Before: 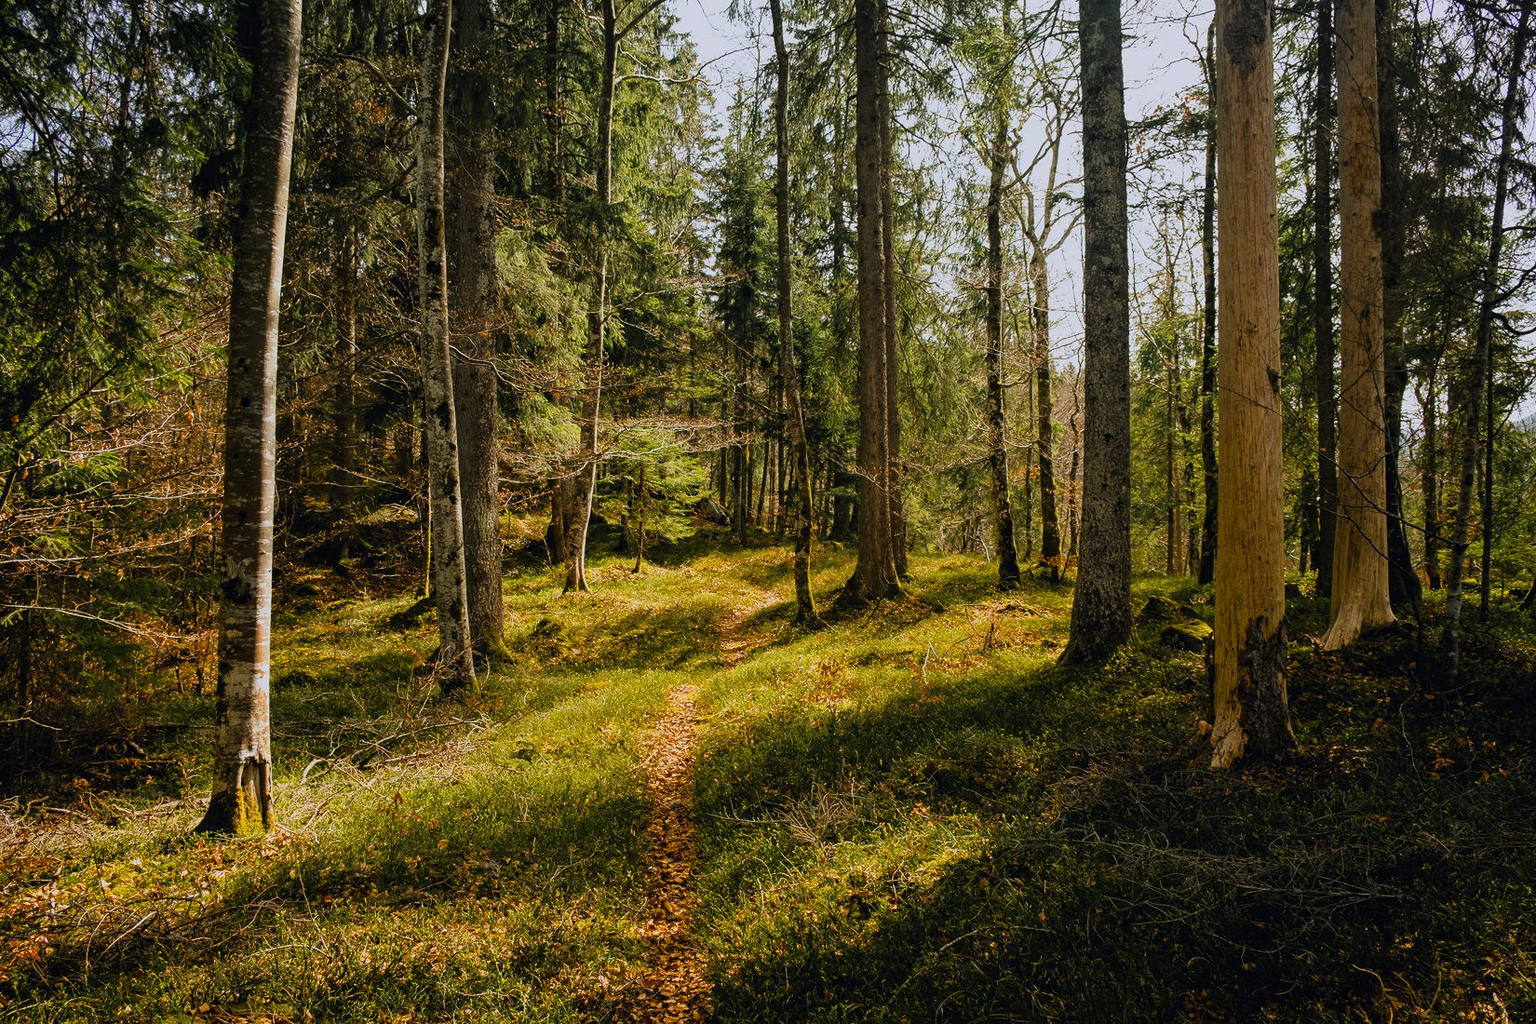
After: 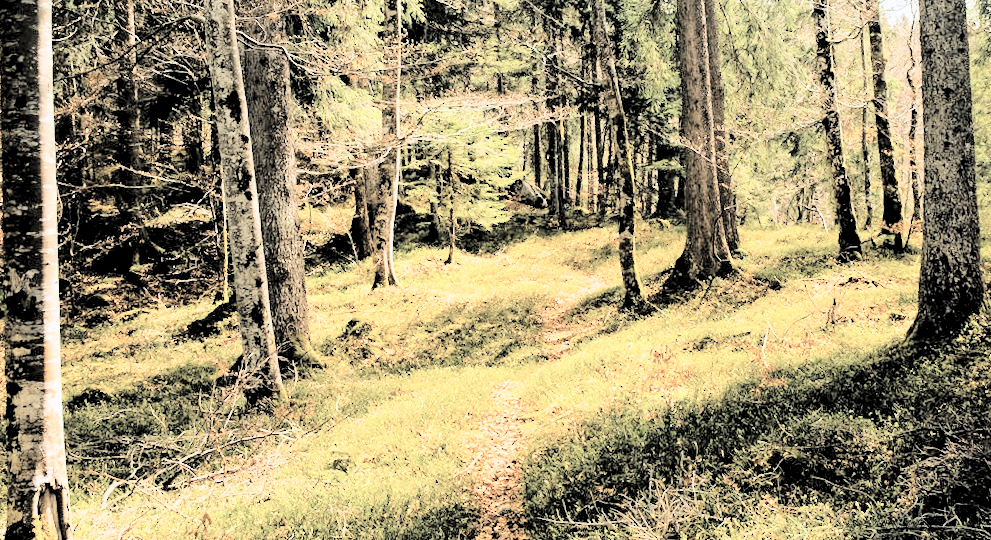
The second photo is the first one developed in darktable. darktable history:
crop: left 13.312%, top 31.28%, right 24.627%, bottom 15.582%
contrast brightness saturation: brightness 0.18, saturation -0.5
exposure: black level correction 0, exposure 0.9 EV, compensate highlight preservation false
rgb levels: preserve colors sum RGB, levels [[0.038, 0.433, 0.934], [0, 0.5, 1], [0, 0.5, 1]]
rotate and perspective: rotation -3°, crop left 0.031, crop right 0.968, crop top 0.07, crop bottom 0.93
tone curve: curves: ch0 [(0, 0) (0.179, 0.073) (0.265, 0.147) (0.463, 0.553) (0.51, 0.635) (0.716, 0.863) (1, 0.997)], color space Lab, linked channels, preserve colors none
